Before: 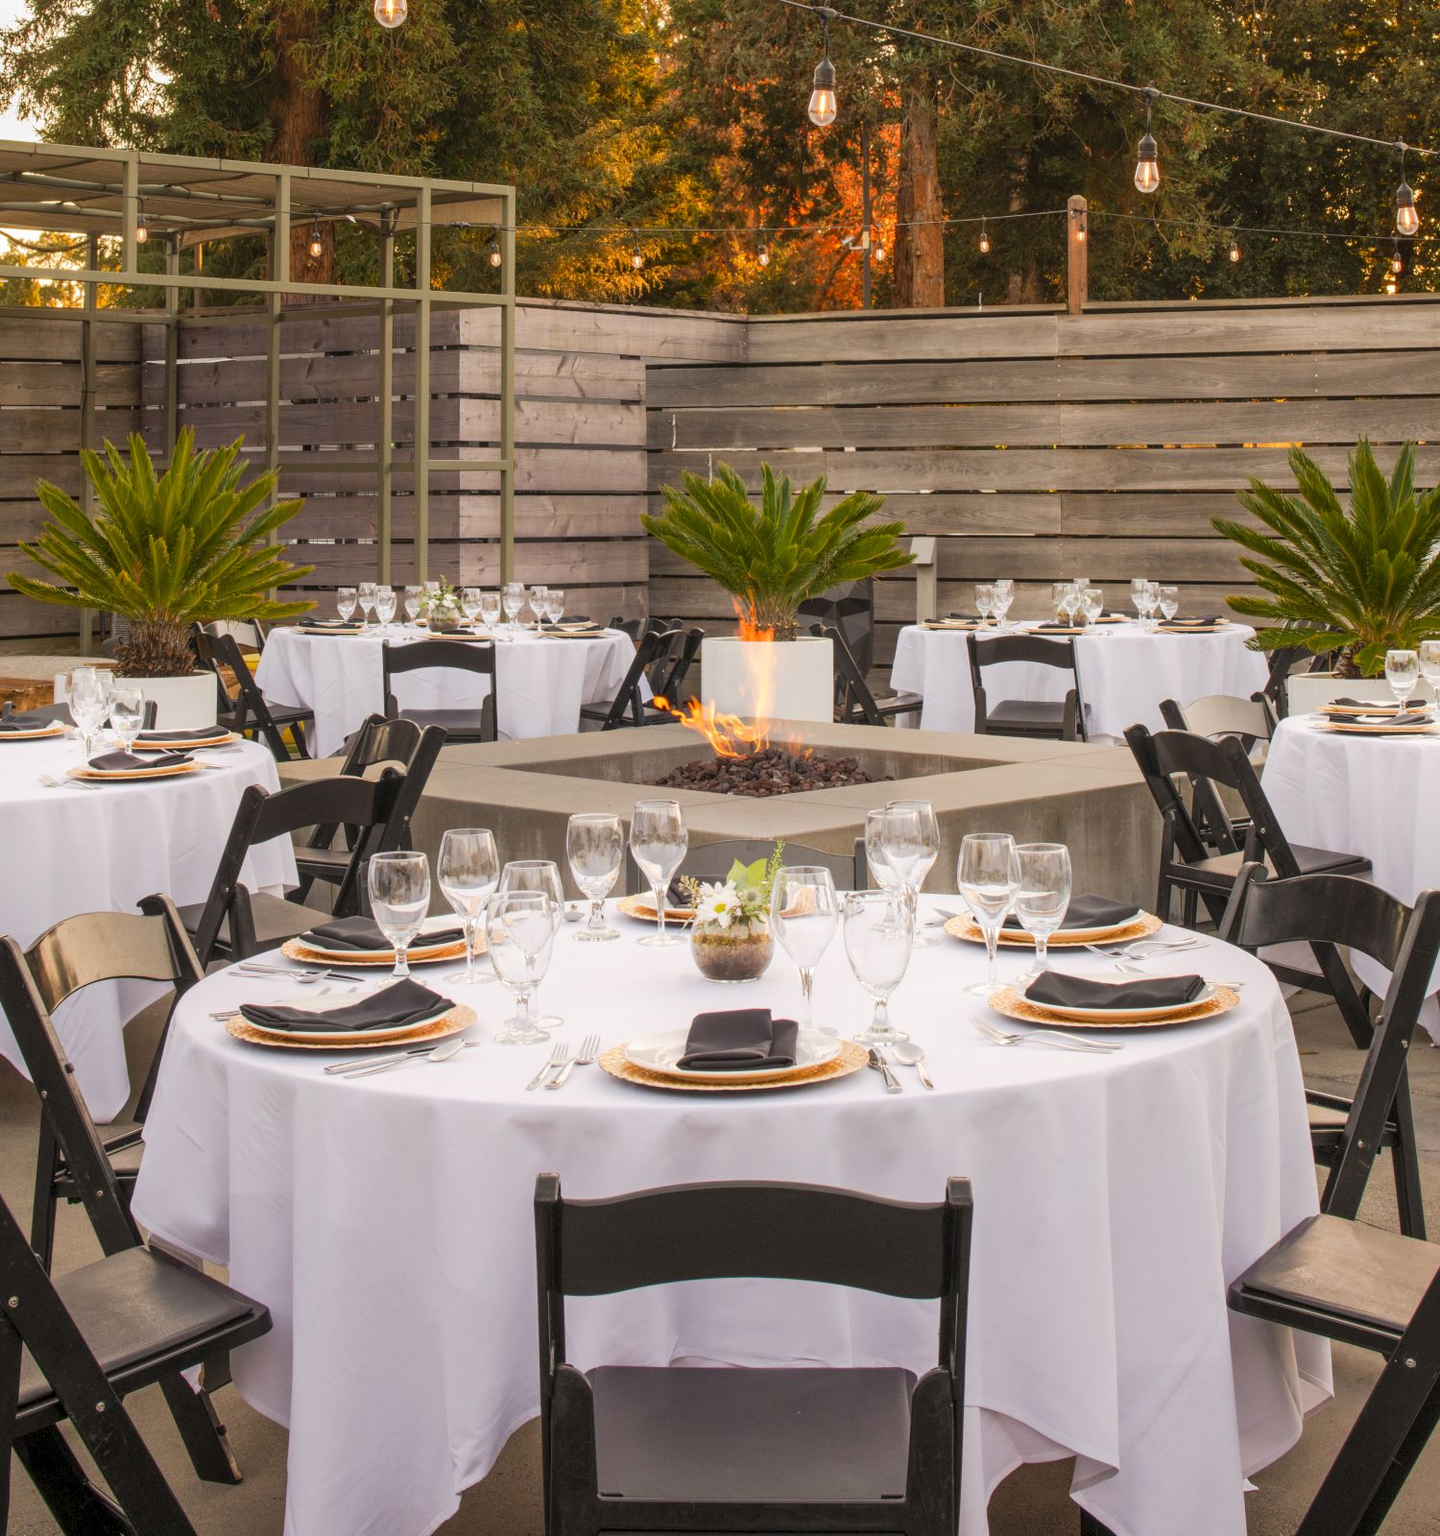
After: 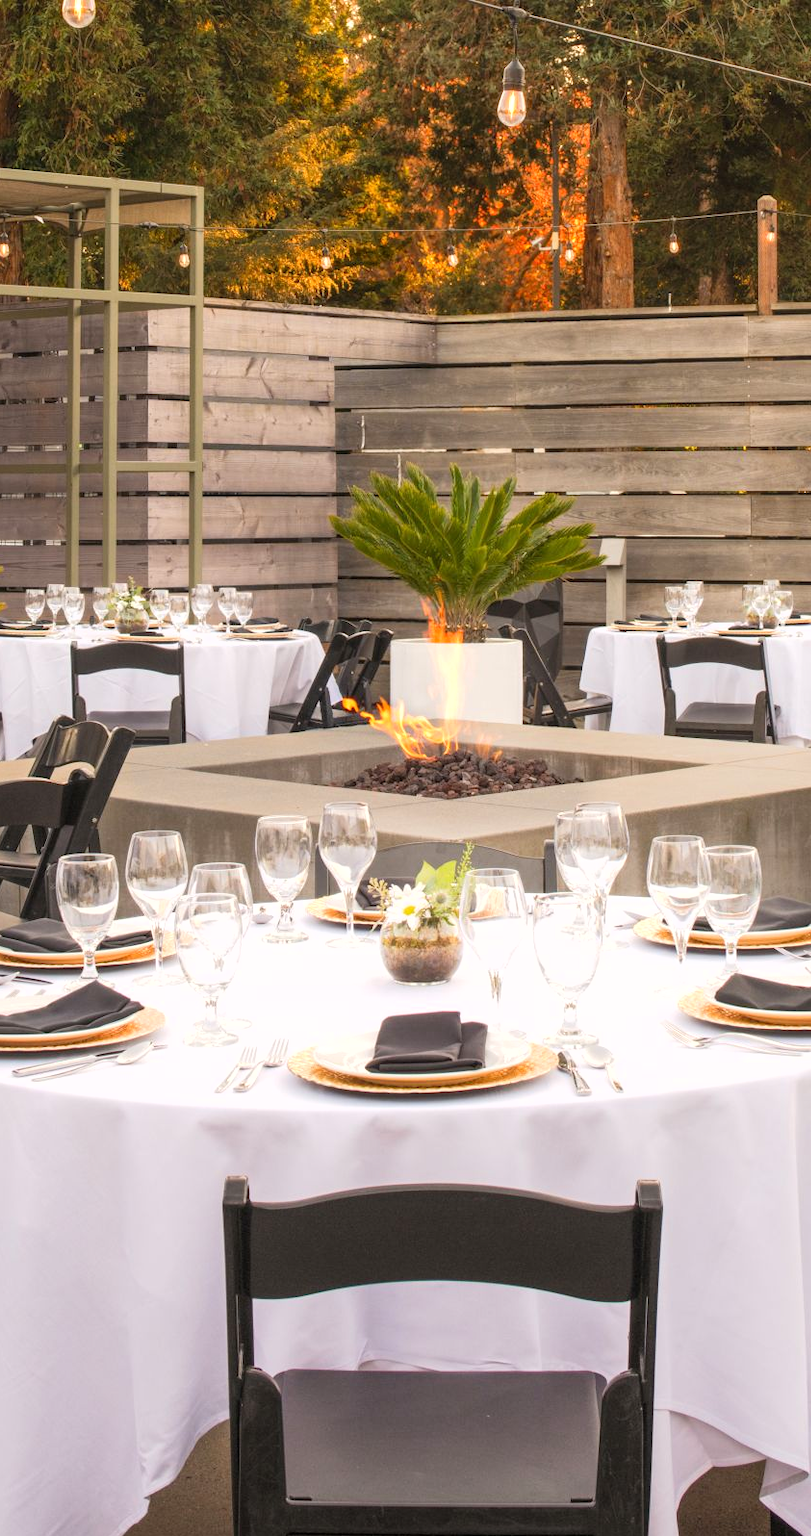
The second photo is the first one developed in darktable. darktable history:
crop: left 21.674%, right 22.086%
tone curve: curves: ch0 [(0, 0) (0.541, 0.628) (0.906, 0.997)]
exposure: compensate highlight preservation false
